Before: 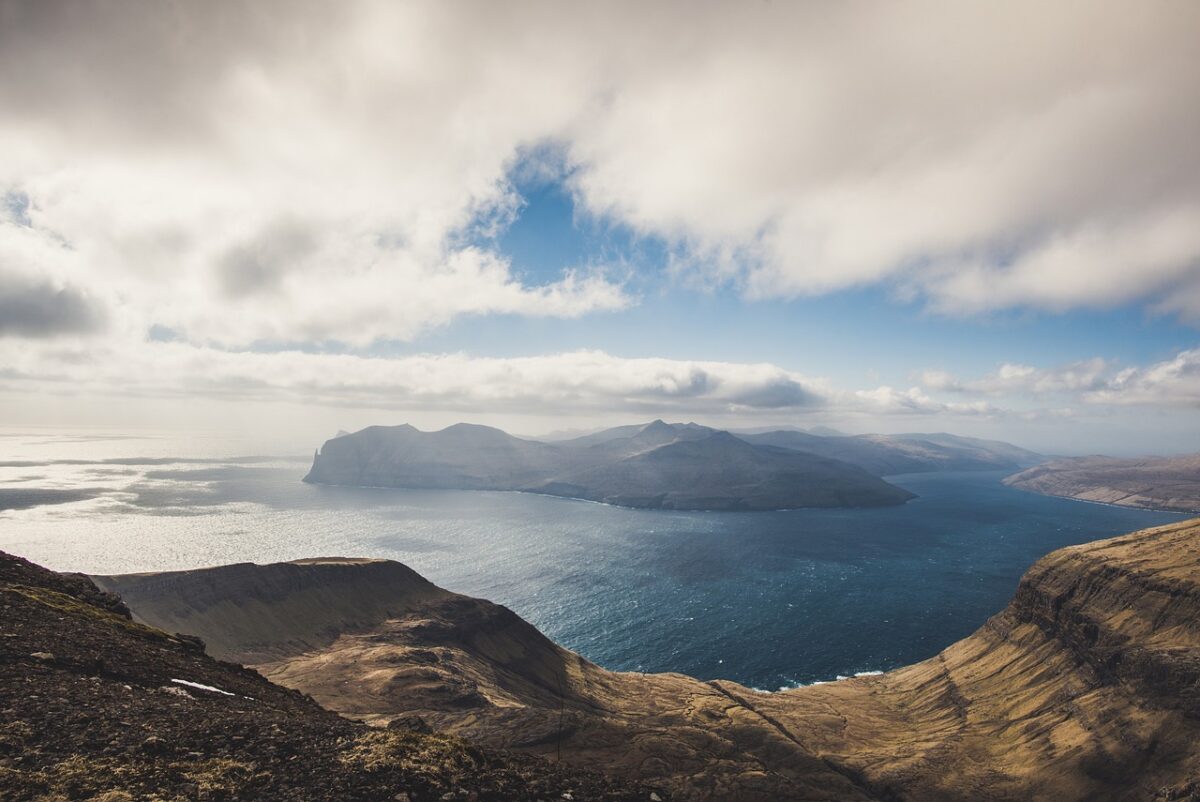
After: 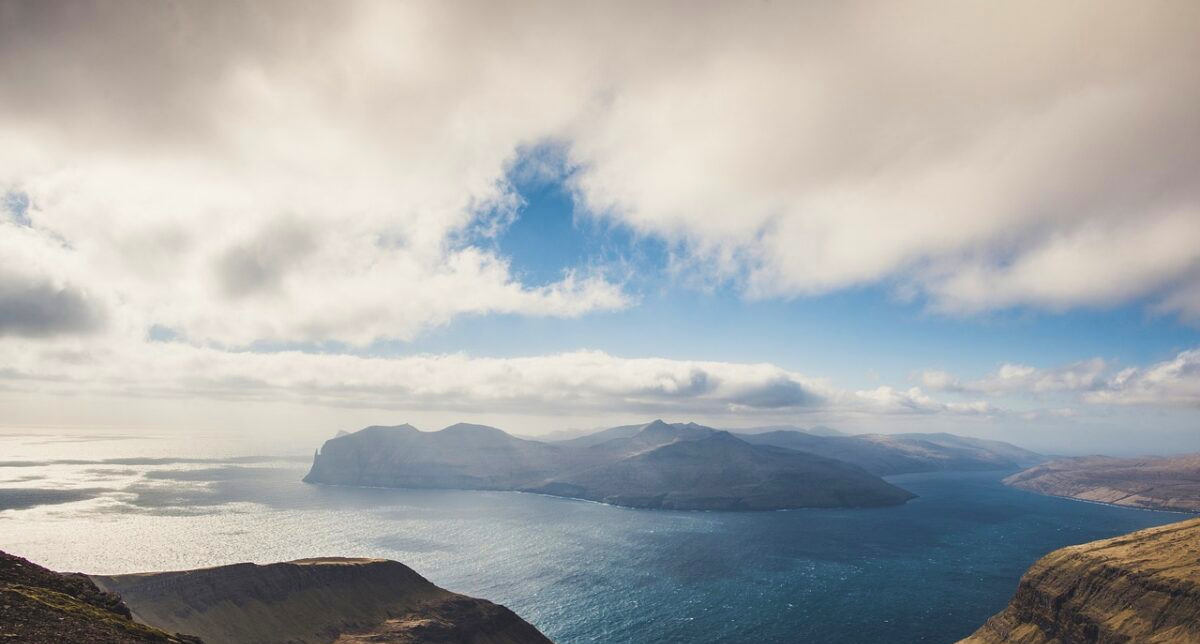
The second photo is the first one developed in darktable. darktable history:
velvia: on, module defaults
crop: bottom 19.679%
